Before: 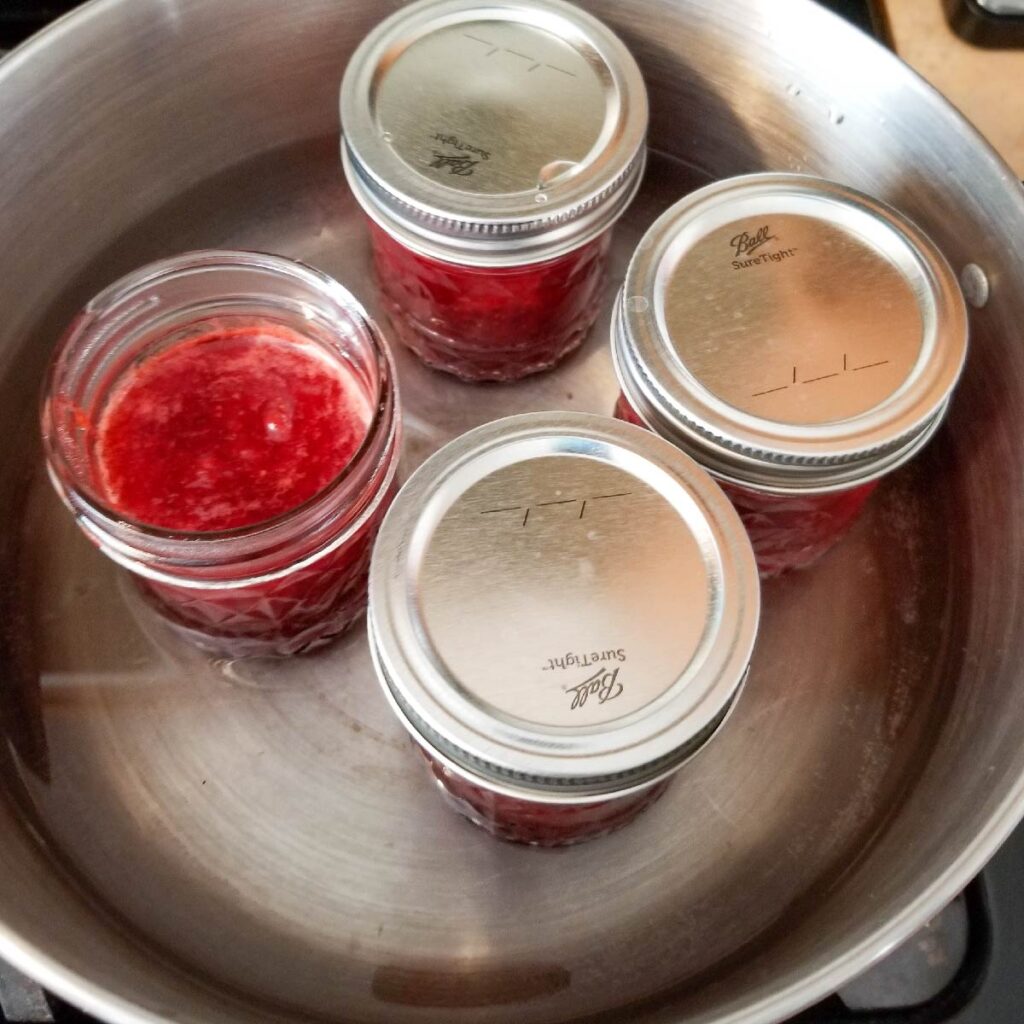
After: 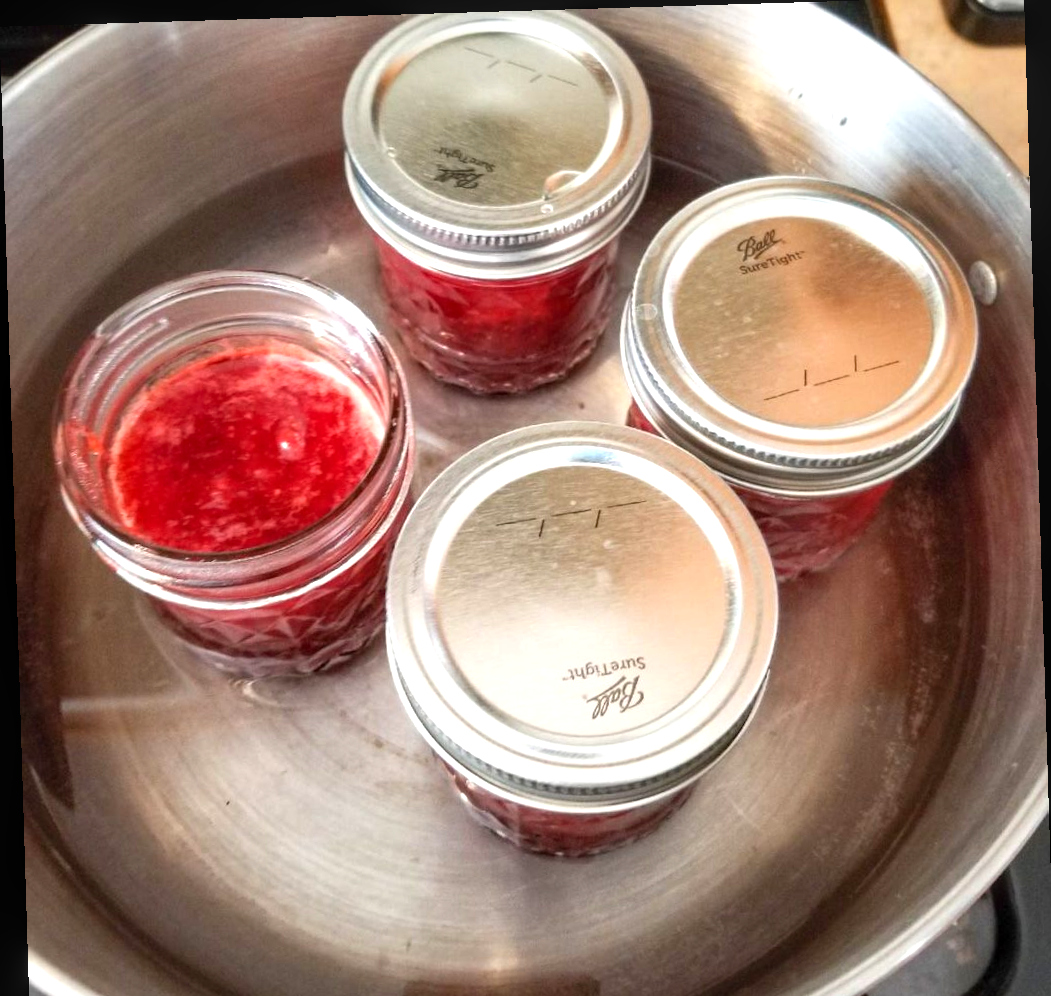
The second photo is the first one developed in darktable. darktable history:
exposure: exposure 0.6 EV, compensate highlight preservation false
local contrast: detail 115%
crop: top 0.448%, right 0.264%, bottom 5.045%
rotate and perspective: rotation -1.75°, automatic cropping off
